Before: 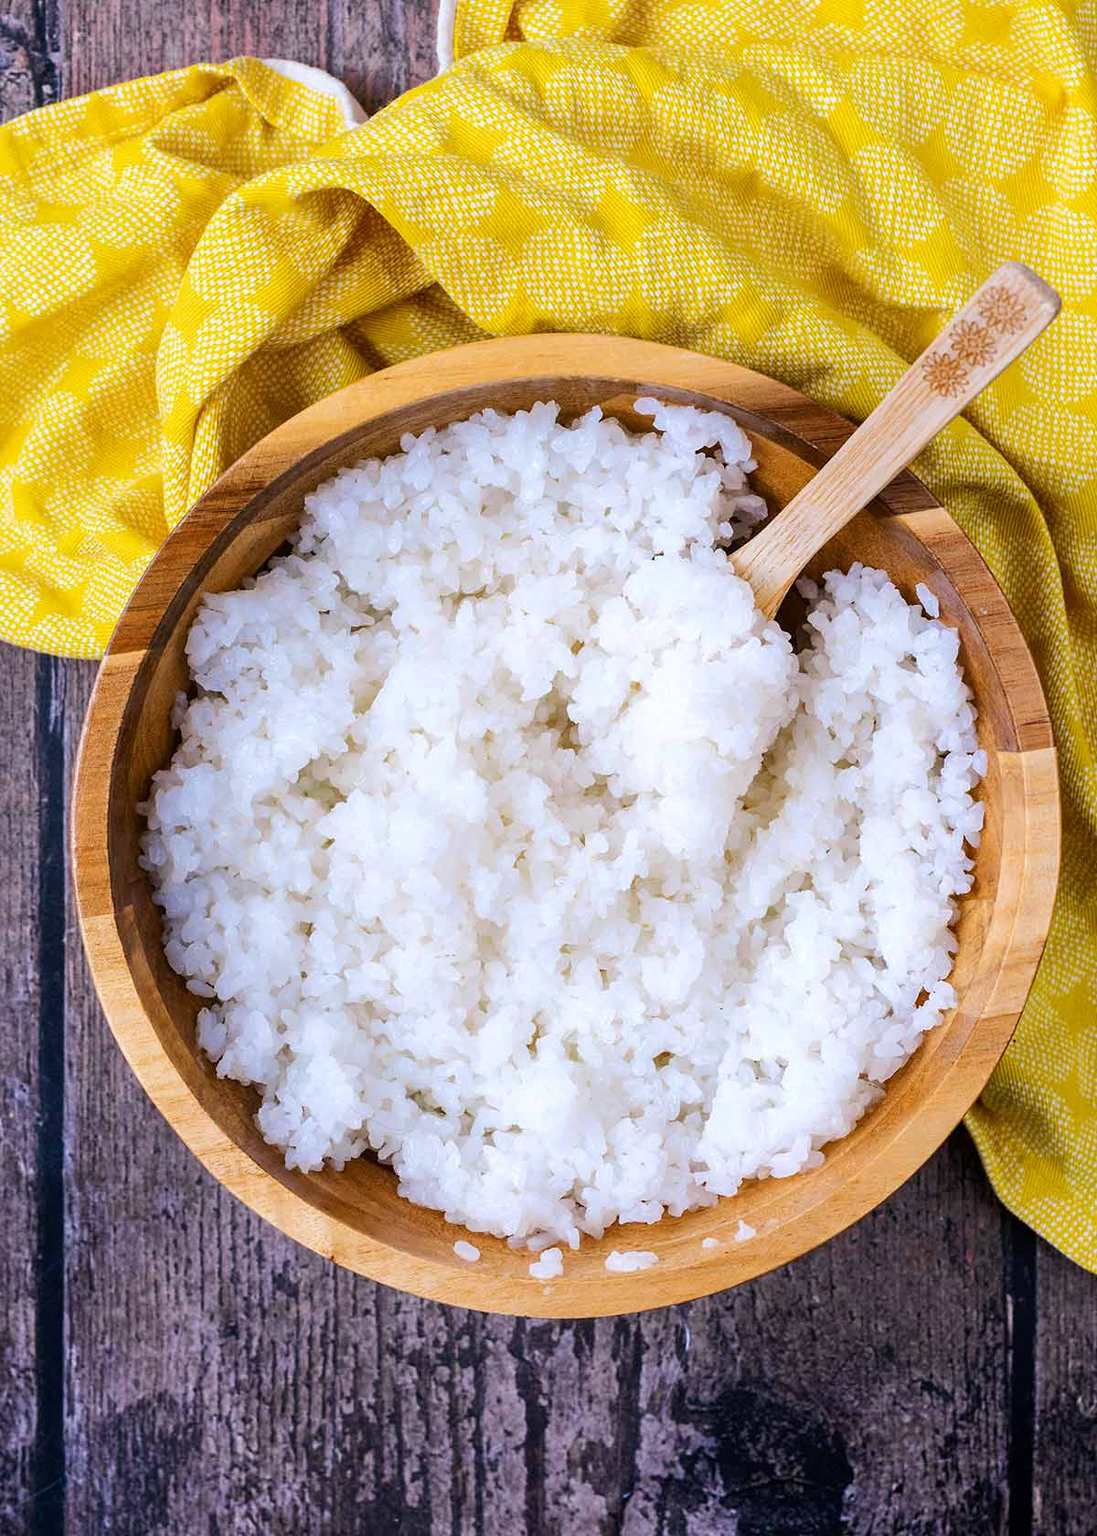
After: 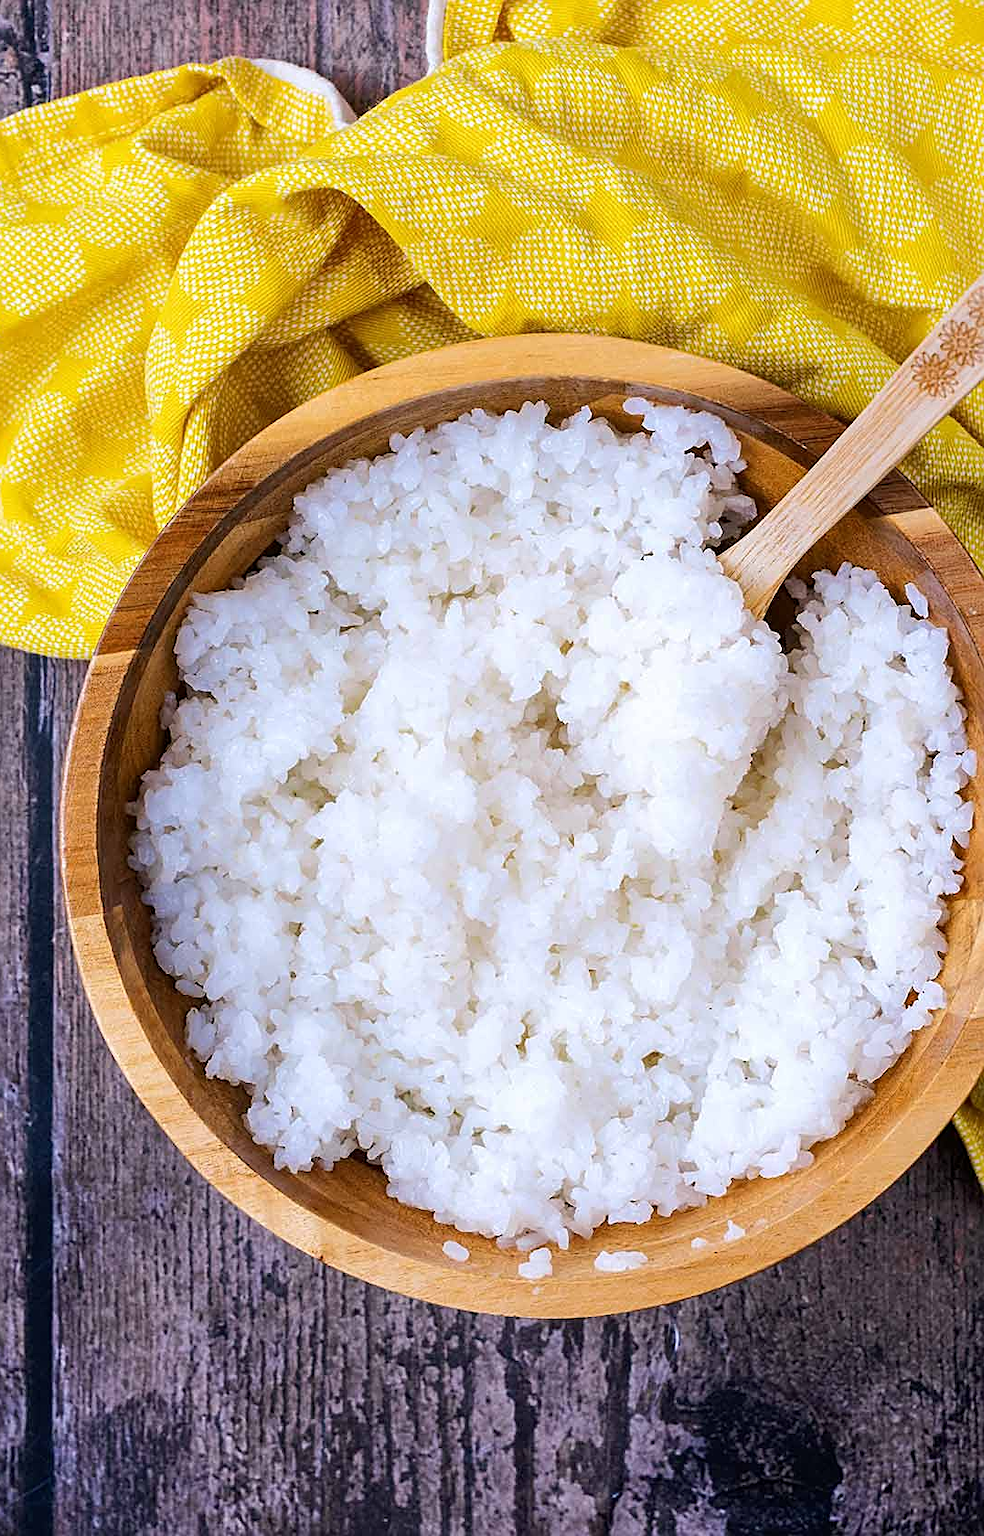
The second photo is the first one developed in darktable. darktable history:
crop and rotate: left 1.035%, right 9.15%
sharpen: on, module defaults
